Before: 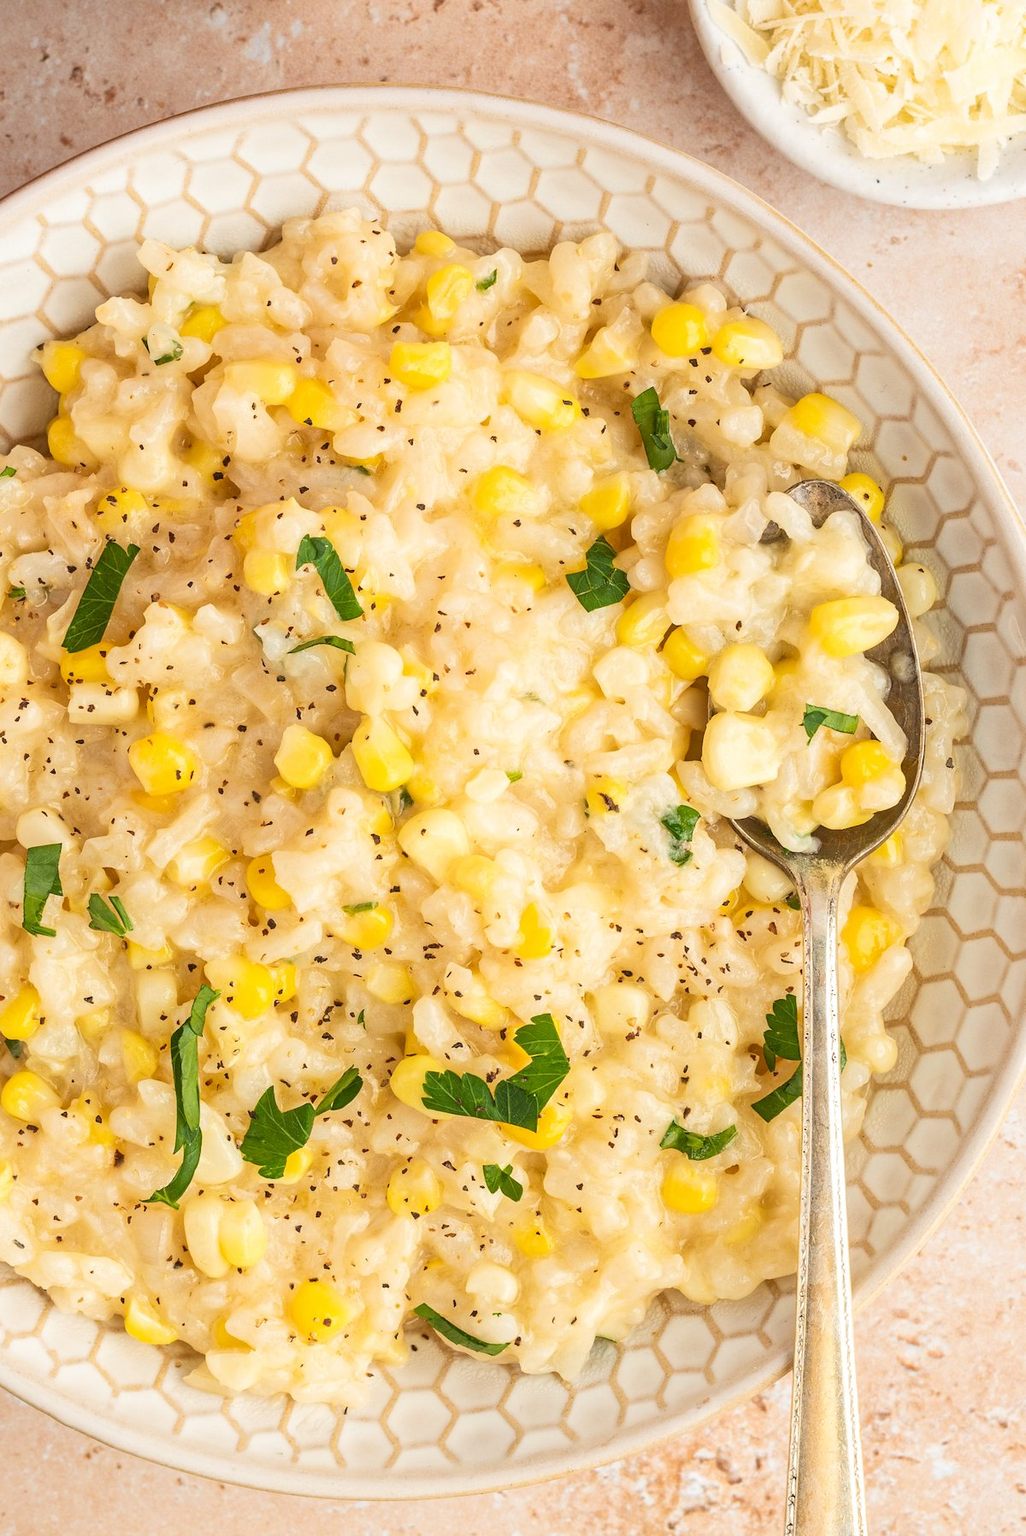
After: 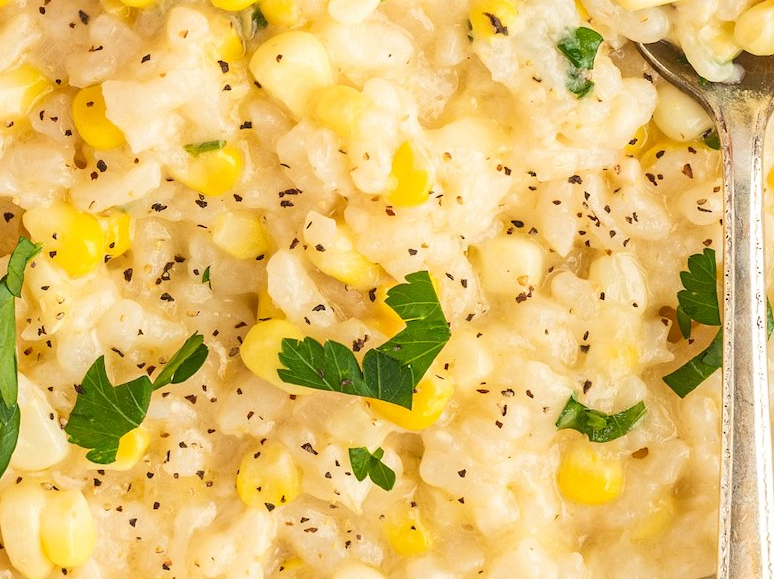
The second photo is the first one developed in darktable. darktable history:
crop: left 18.015%, top 50.948%, right 17.477%, bottom 16.821%
